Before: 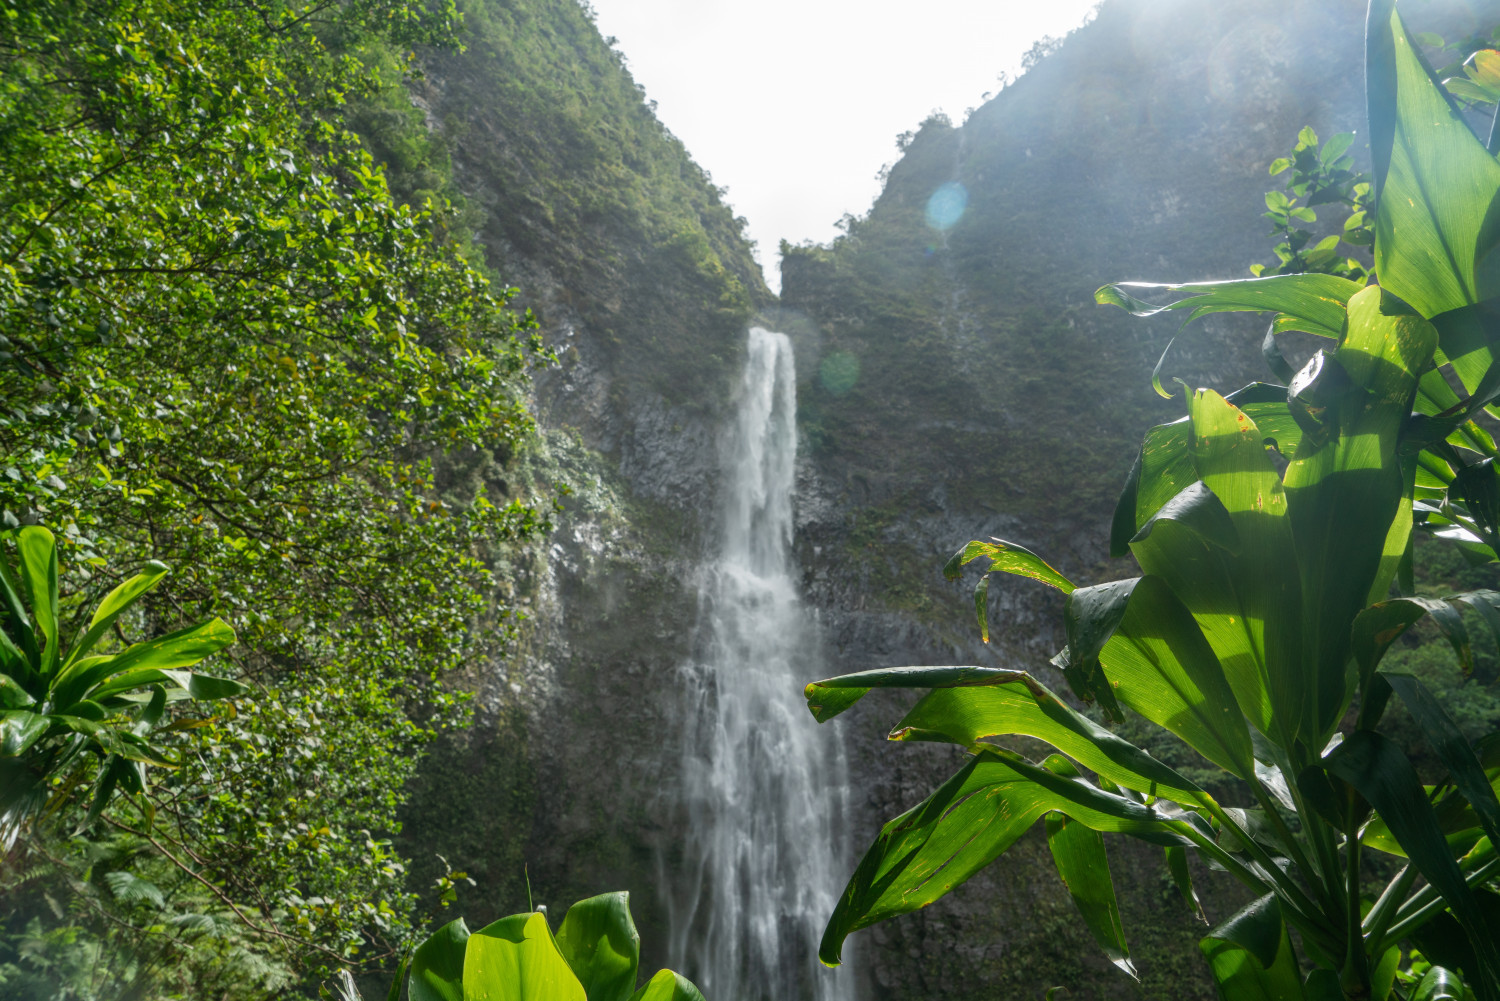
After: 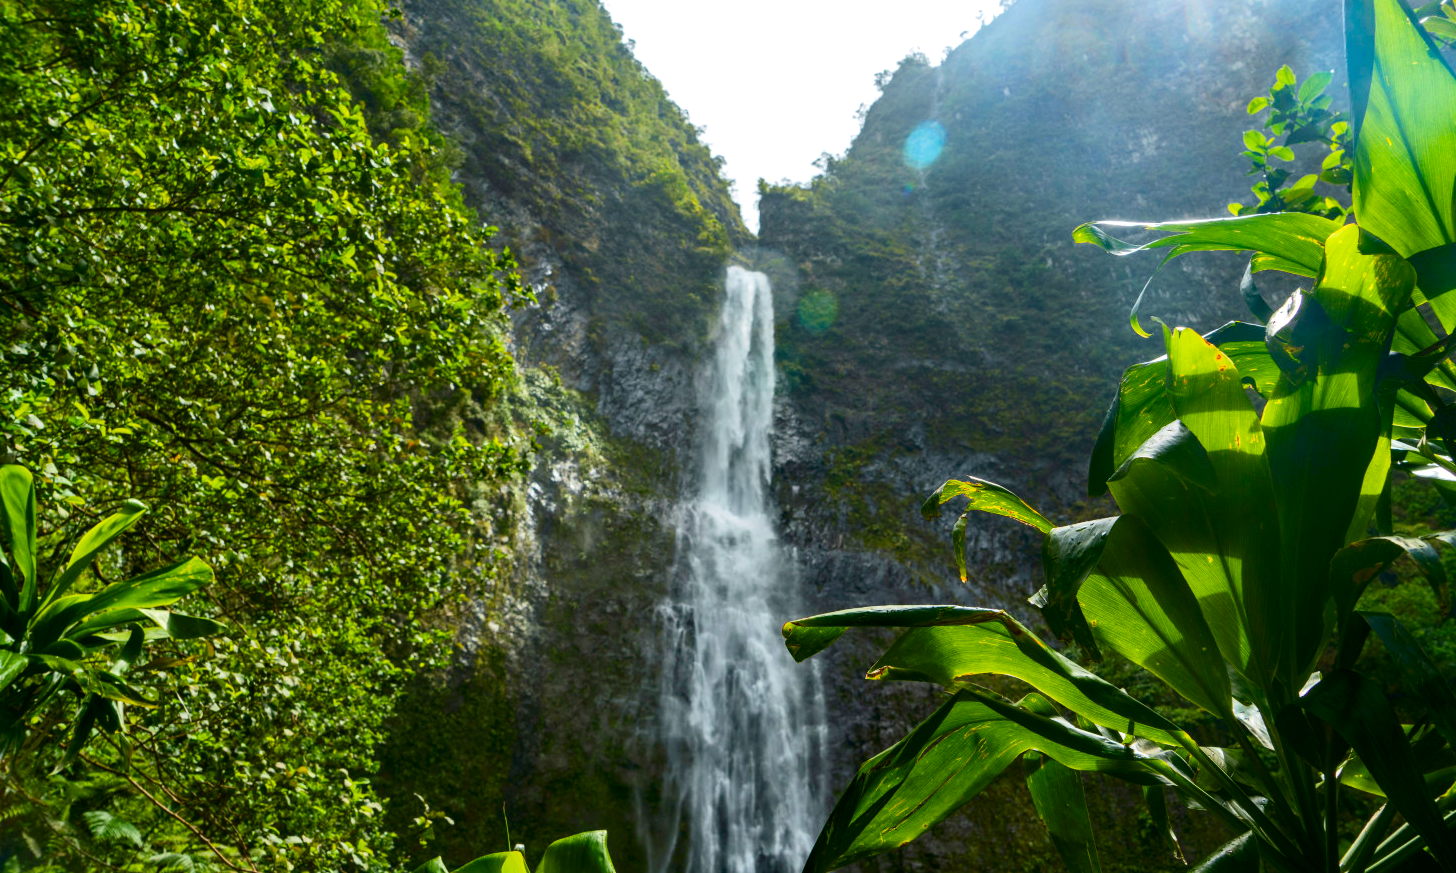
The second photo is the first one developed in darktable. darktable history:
color balance rgb: linear chroma grading › global chroma 9%, perceptual saturation grading › global saturation 36%, perceptual saturation grading › shadows 35%, perceptual brilliance grading › global brilliance 15%, perceptual brilliance grading › shadows -35%, global vibrance 15%
crop: left 1.507%, top 6.147%, right 1.379%, bottom 6.637%
haze removal: strength 0.29, distance 0.25, compatibility mode true, adaptive false
tone curve: curves: ch0 [(0, 0) (0.091, 0.066) (0.184, 0.16) (0.491, 0.519) (0.748, 0.765) (1, 0.919)]; ch1 [(0, 0) (0.179, 0.173) (0.322, 0.32) (0.424, 0.424) (0.502, 0.5) (0.56, 0.575) (0.631, 0.675) (0.777, 0.806) (1, 1)]; ch2 [(0, 0) (0.434, 0.447) (0.497, 0.498) (0.539, 0.566) (0.676, 0.691) (1, 1)], color space Lab, independent channels, preserve colors none
